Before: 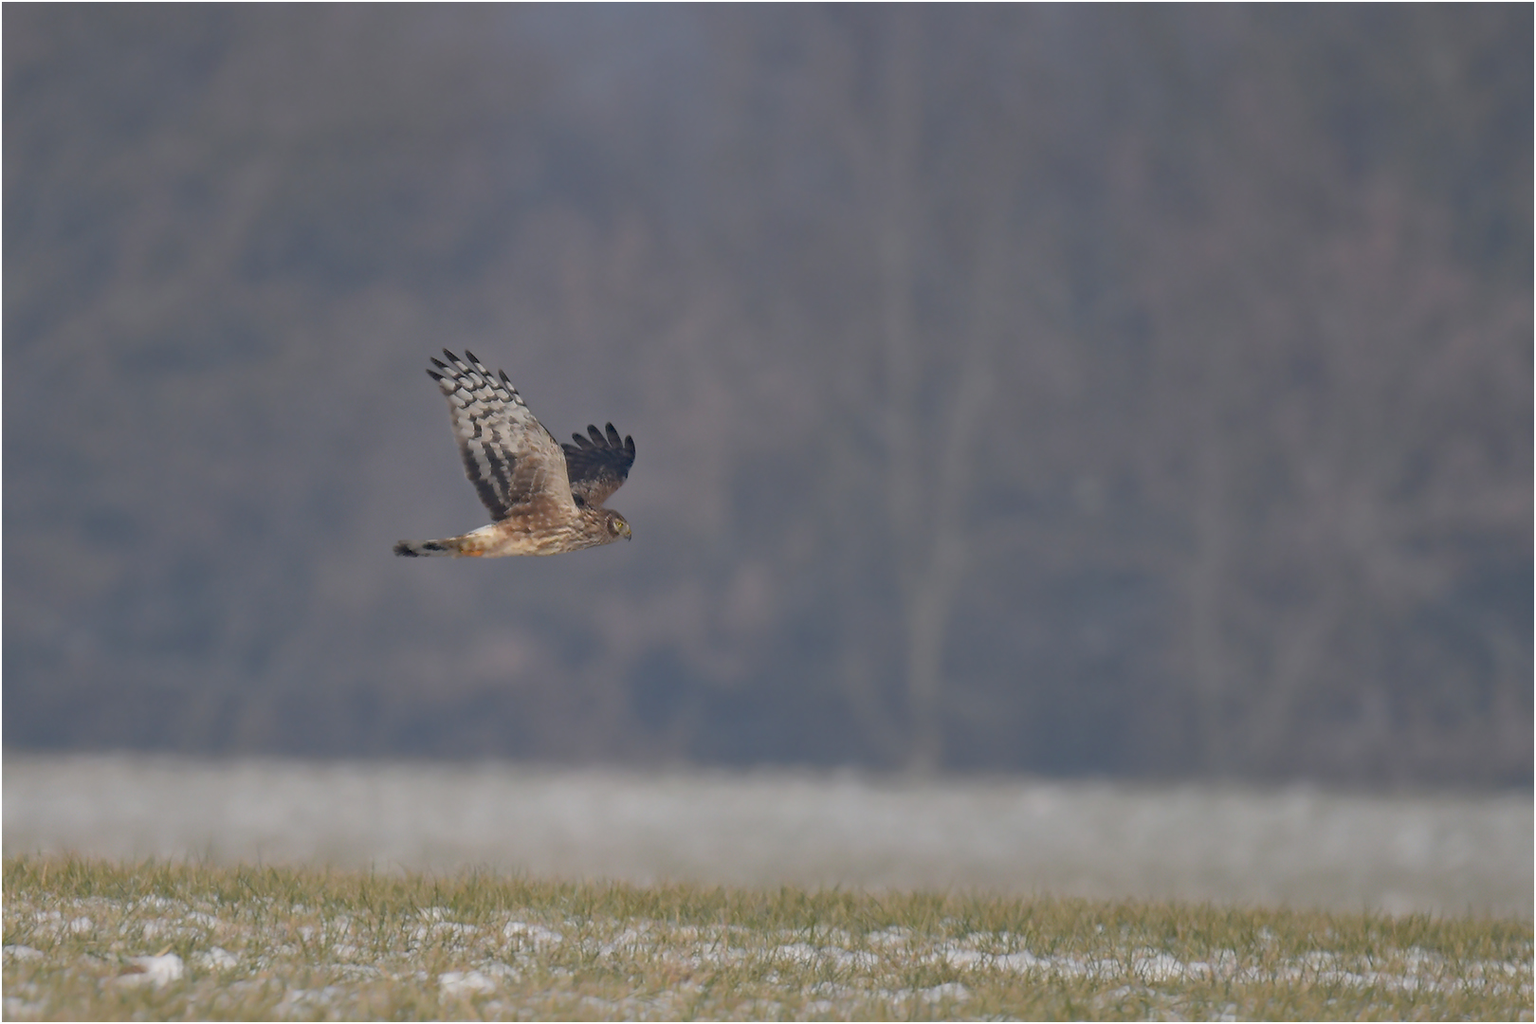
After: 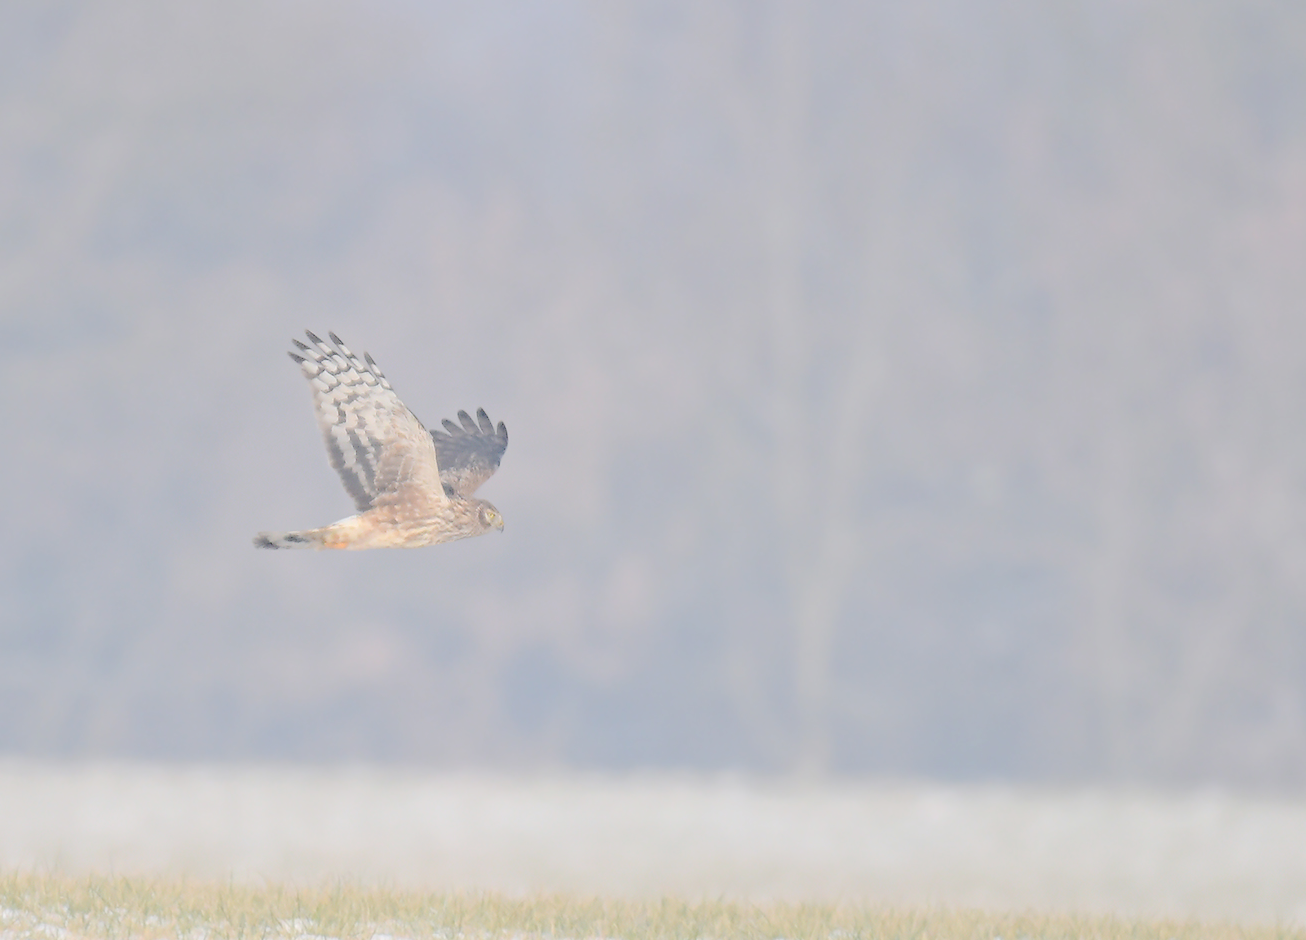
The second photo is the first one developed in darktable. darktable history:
contrast brightness saturation: brightness 0.992
color correction: highlights b* -0.038, saturation 0.823
crop: left 10.013%, top 3.528%, right 9.31%, bottom 9.435%
